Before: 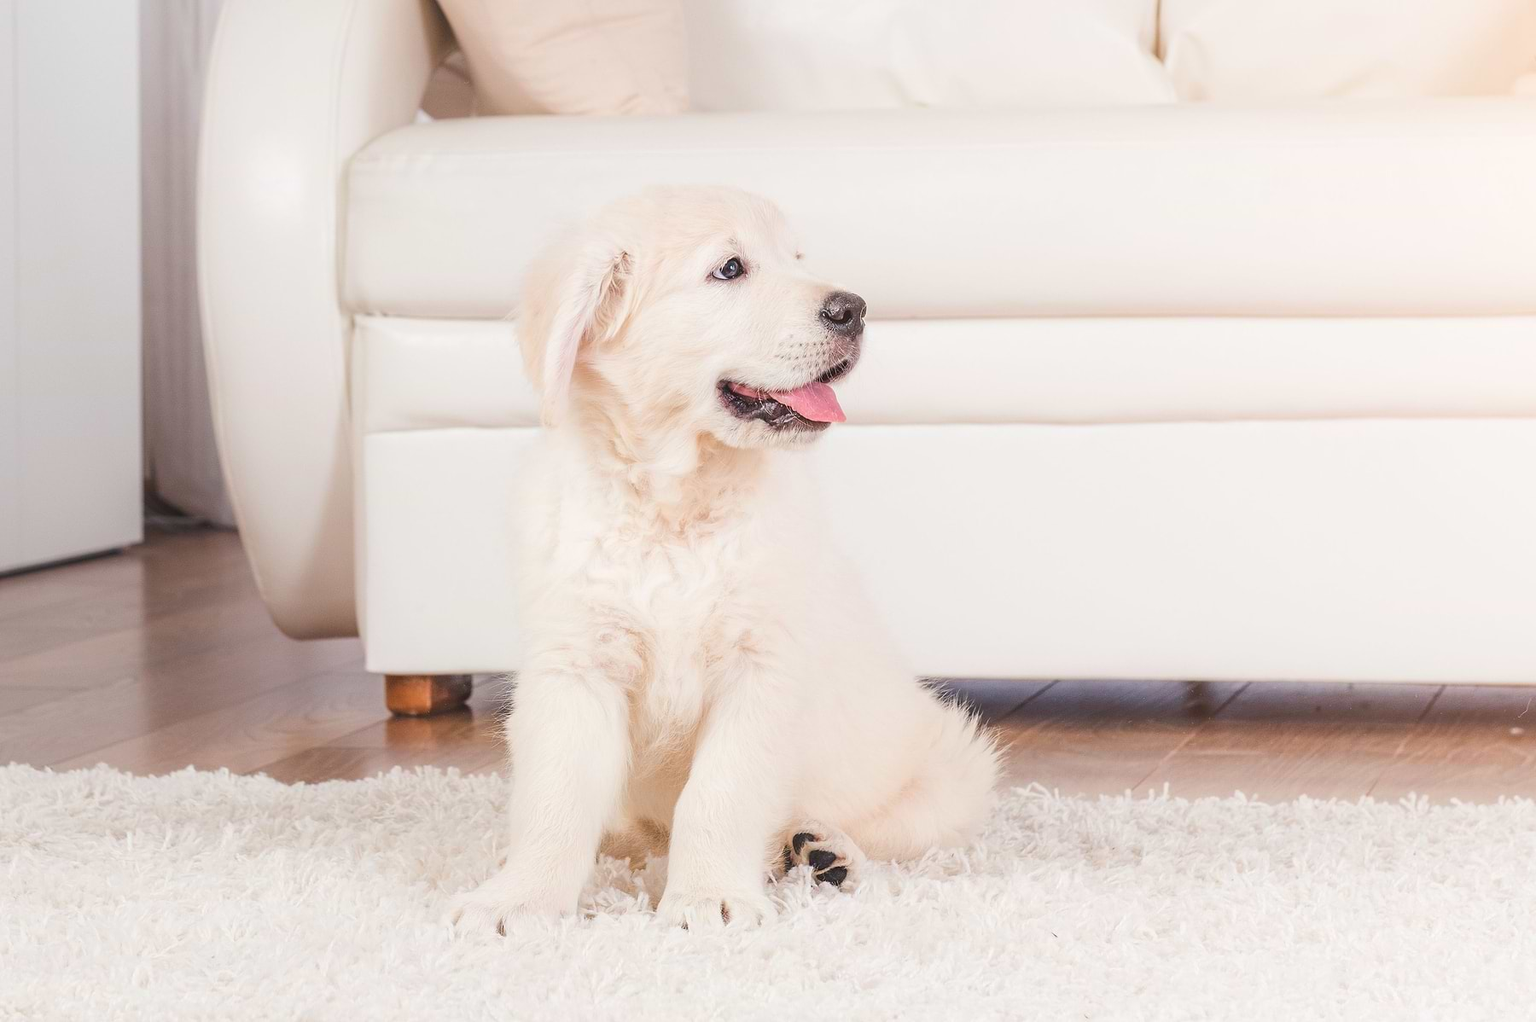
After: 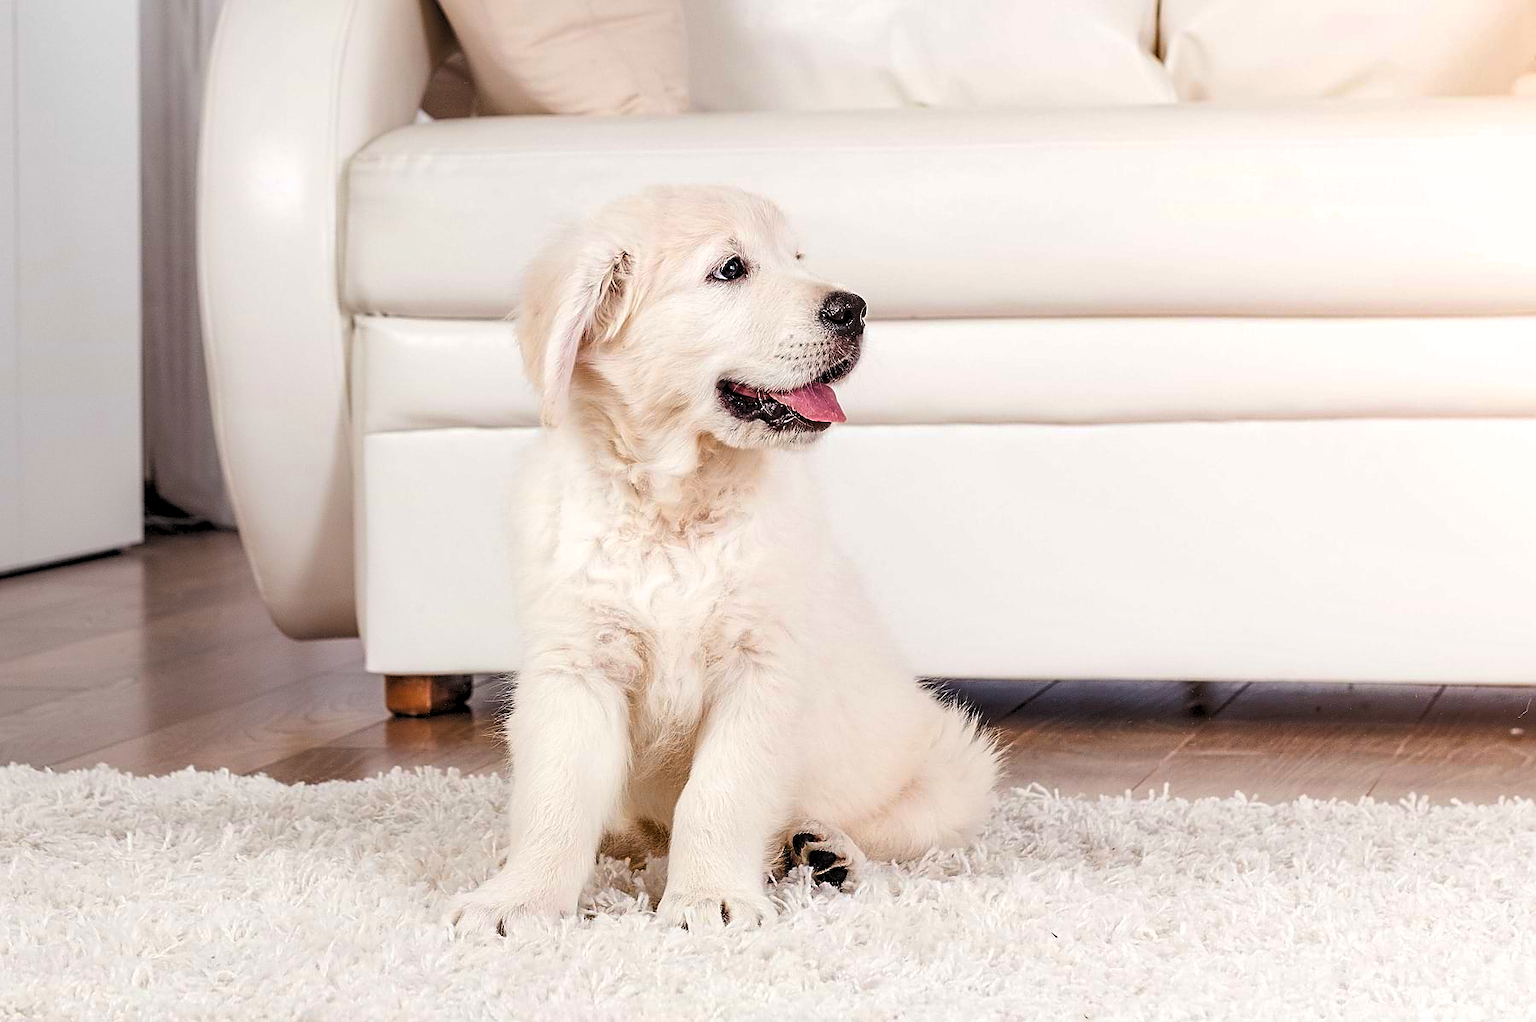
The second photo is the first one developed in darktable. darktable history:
sharpen: on, module defaults
vibrance: vibrance 10%
shadows and highlights: soften with gaussian
rgb levels: levels [[0.034, 0.472, 0.904], [0, 0.5, 1], [0, 0.5, 1]]
